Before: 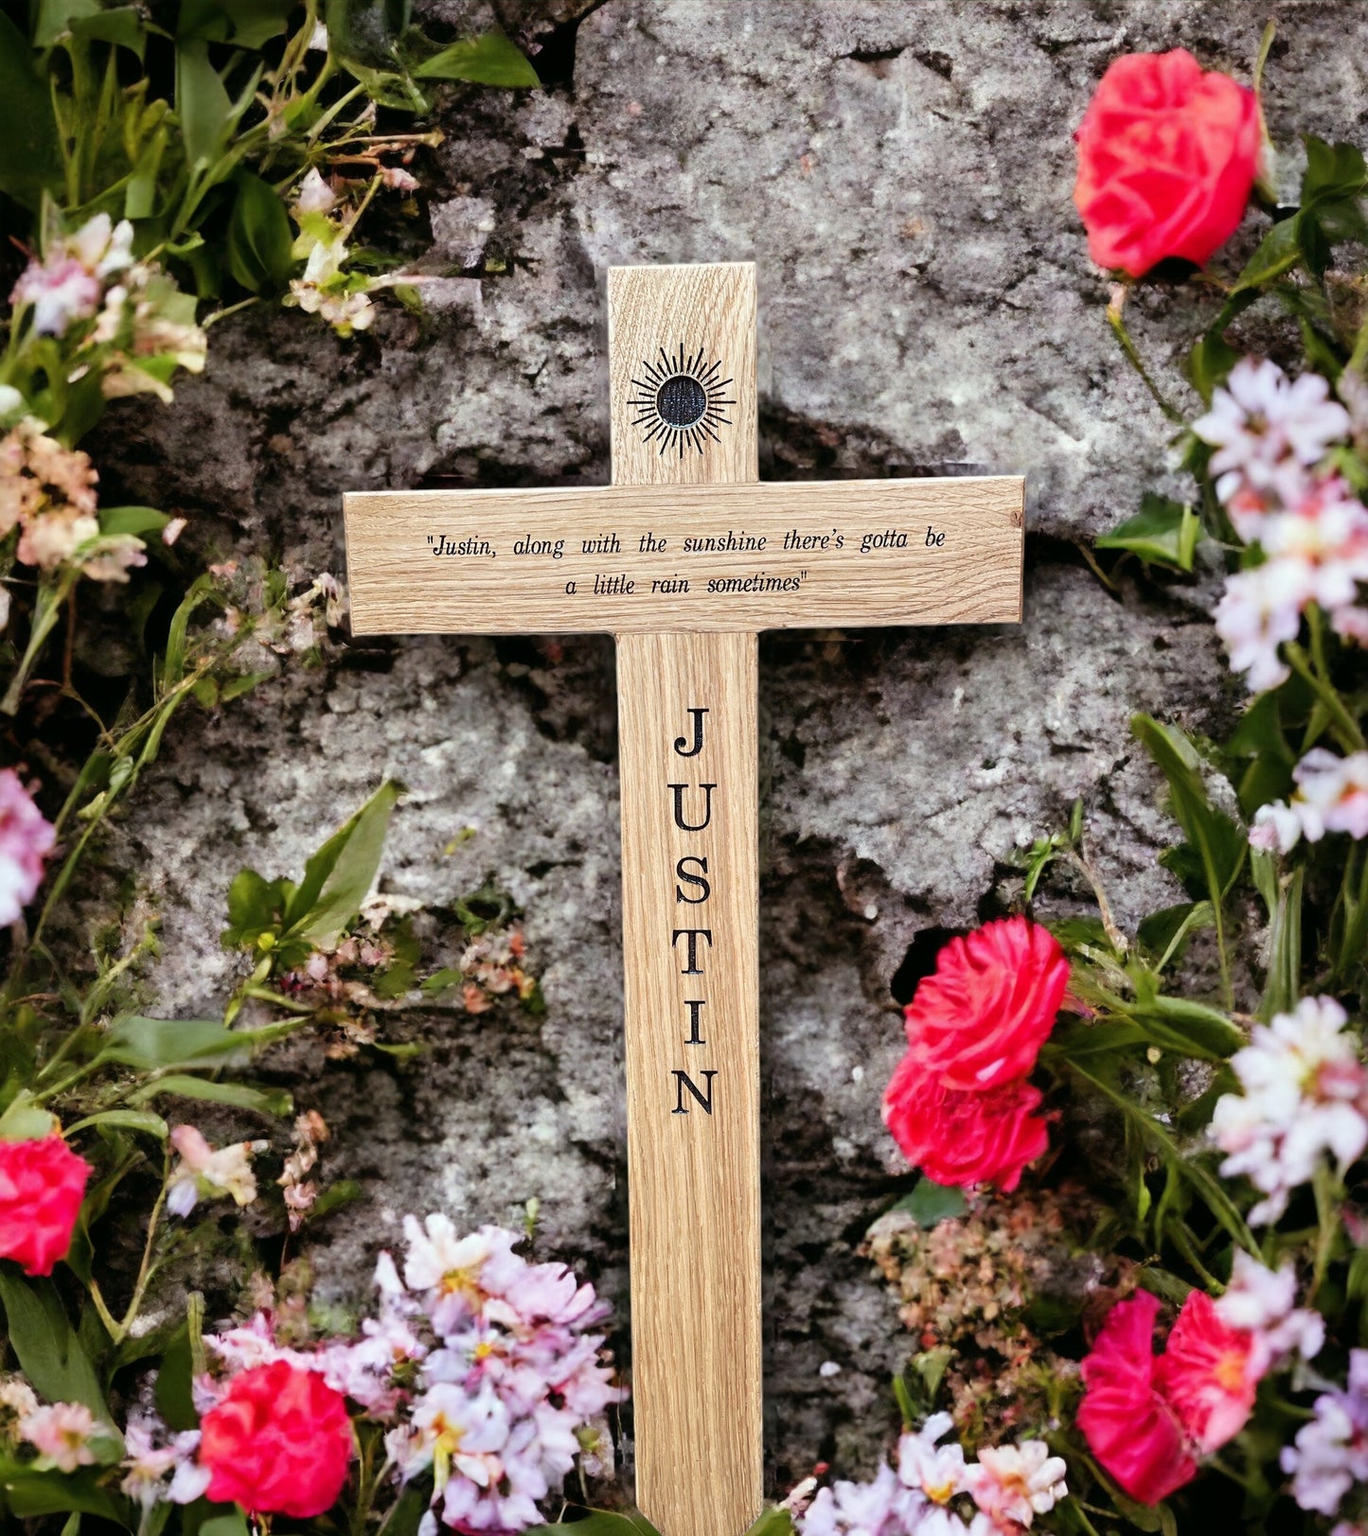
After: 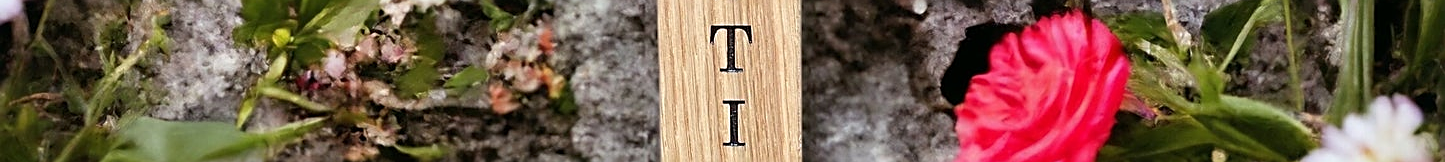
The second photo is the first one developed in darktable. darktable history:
crop and rotate: top 59.084%, bottom 30.916%
sharpen: on, module defaults
shadows and highlights: shadows 4.1, highlights -17.6, soften with gaussian
exposure: compensate highlight preservation false
